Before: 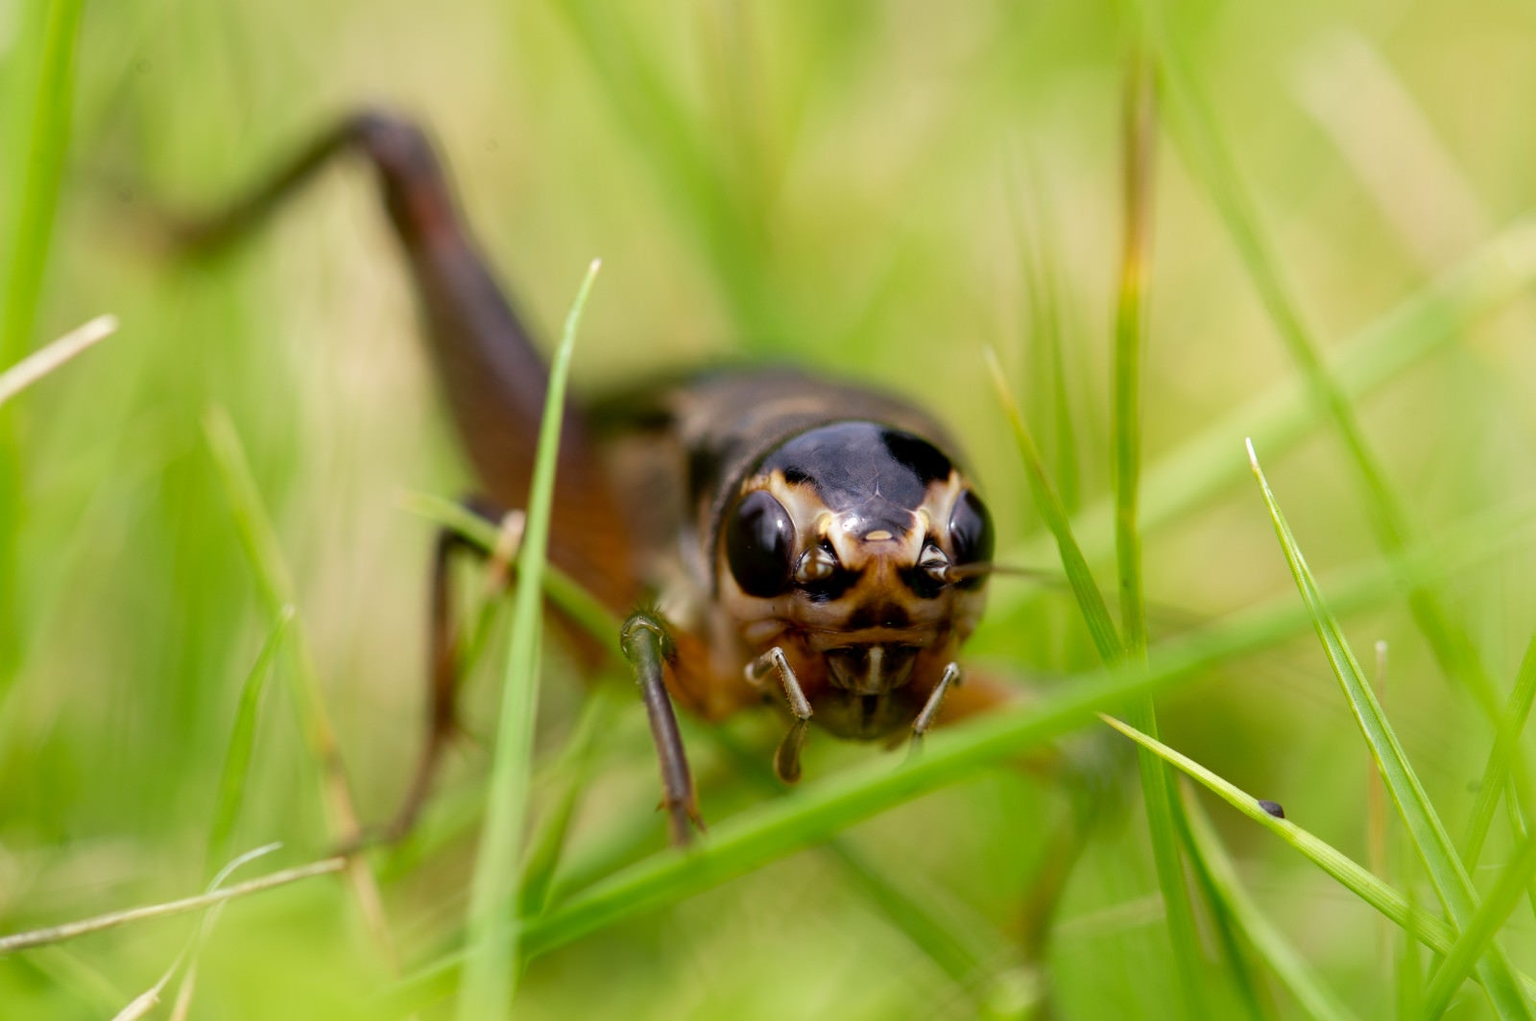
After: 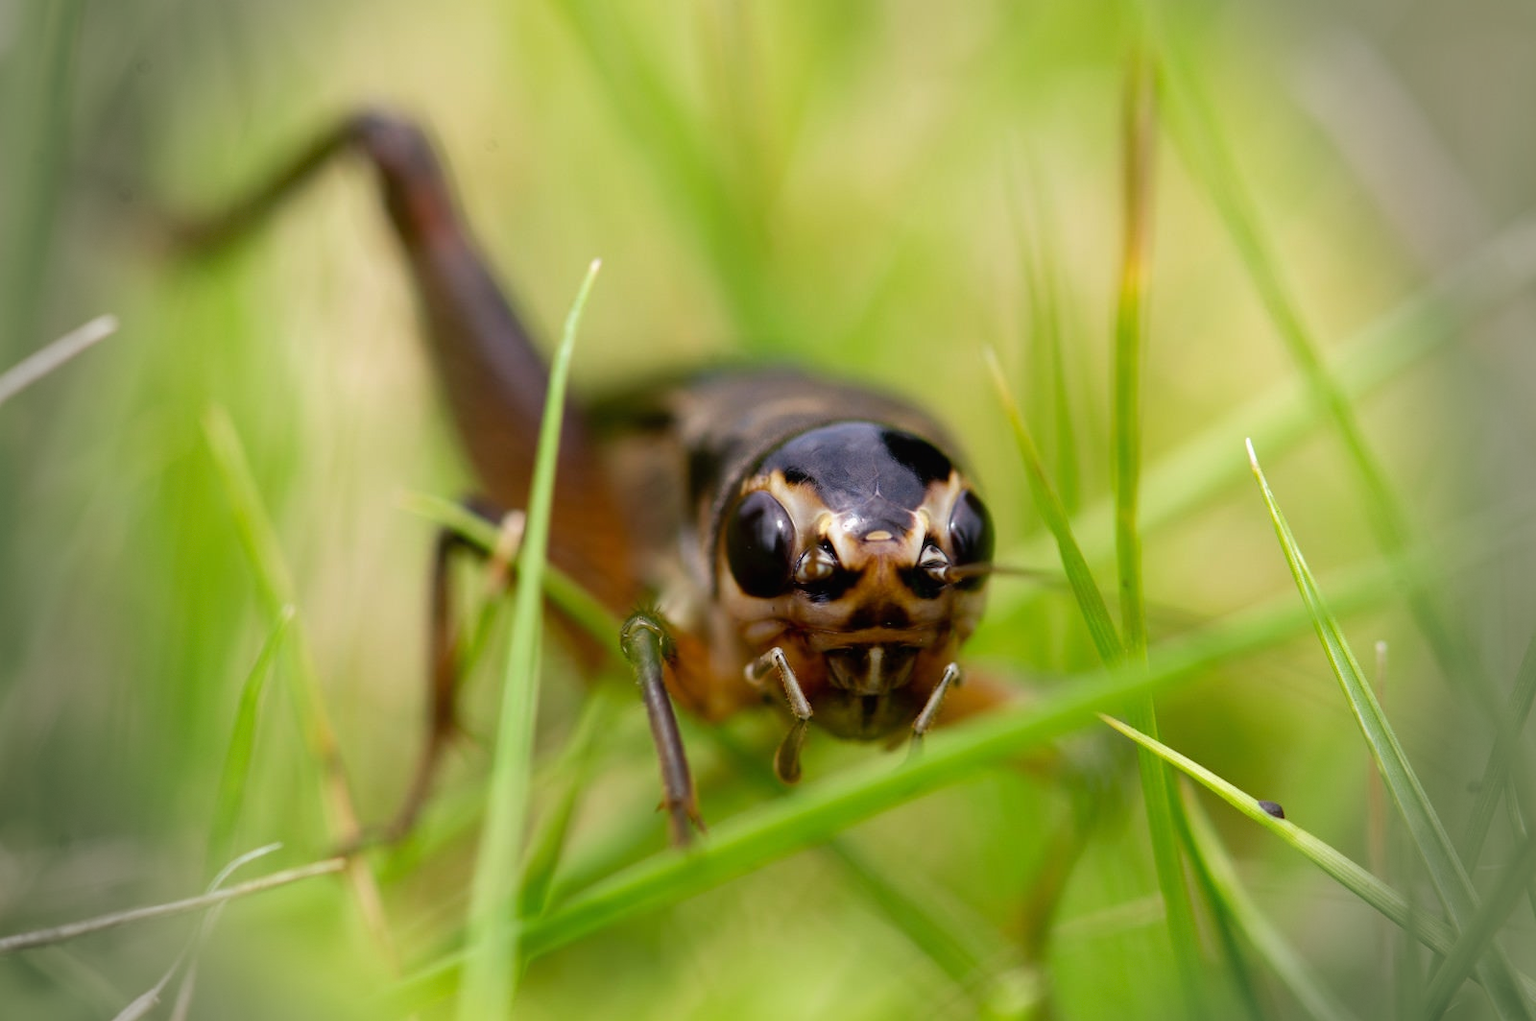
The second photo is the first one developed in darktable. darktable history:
vignetting: fall-off start 75.76%, fall-off radius 27.43%, brightness -0.477, width/height ratio 0.97, dithering 8-bit output
contrast equalizer: octaves 7, y [[0.6 ×6], [0.55 ×6], [0 ×6], [0 ×6], [0 ×6]], mix -0.092
levels: mode automatic, levels [0, 0.618, 1]
